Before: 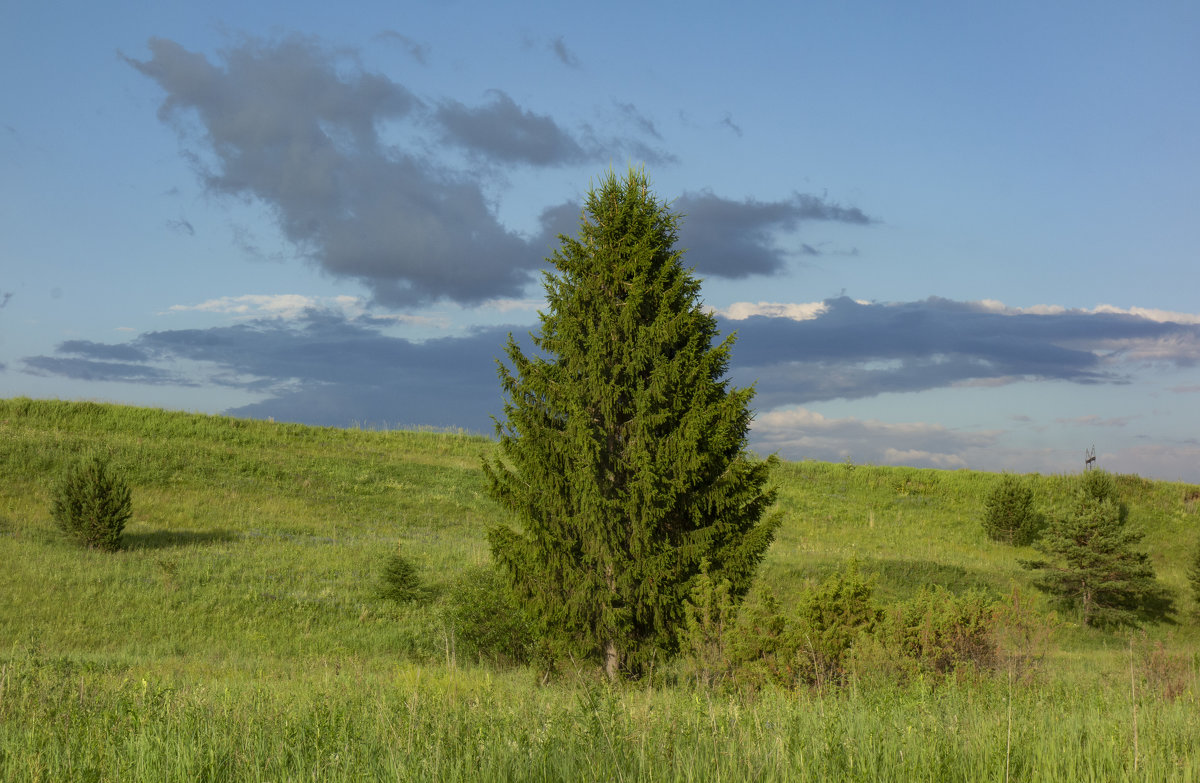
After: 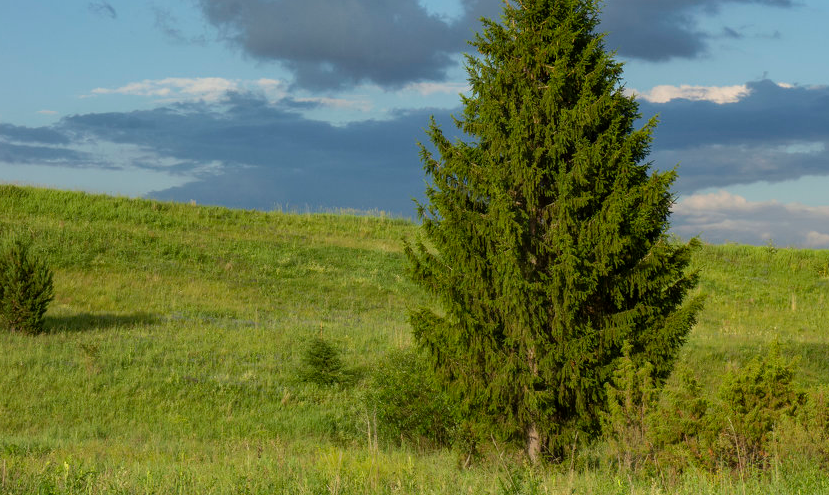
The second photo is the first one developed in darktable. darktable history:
crop: left 6.57%, top 27.838%, right 24.283%, bottom 8.924%
